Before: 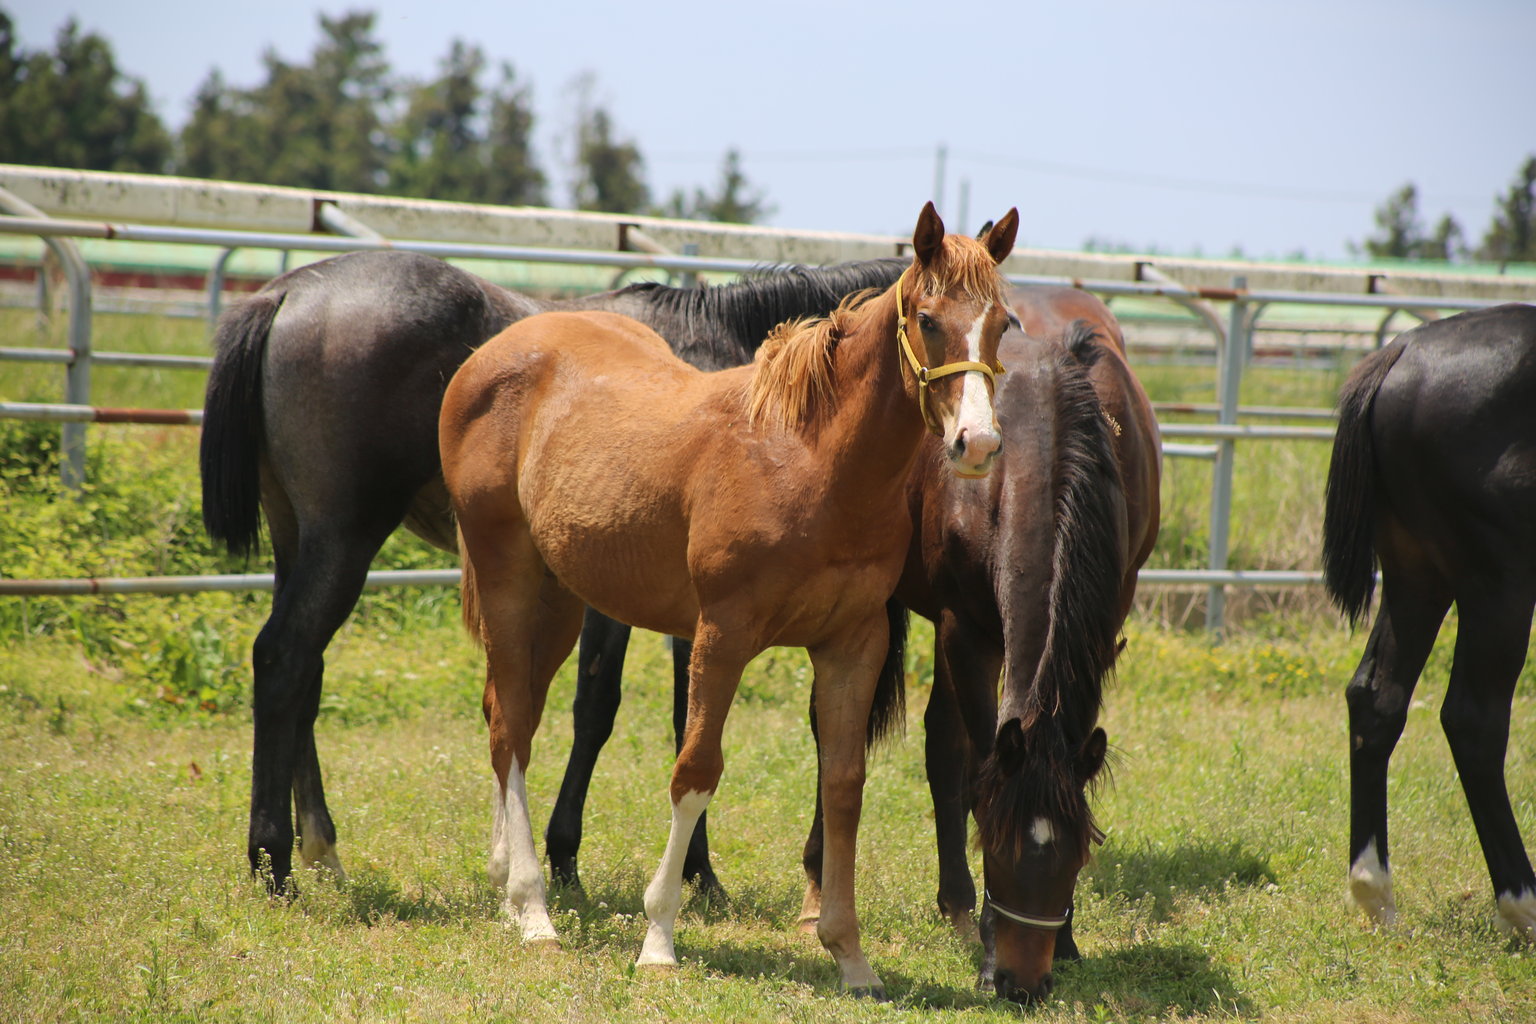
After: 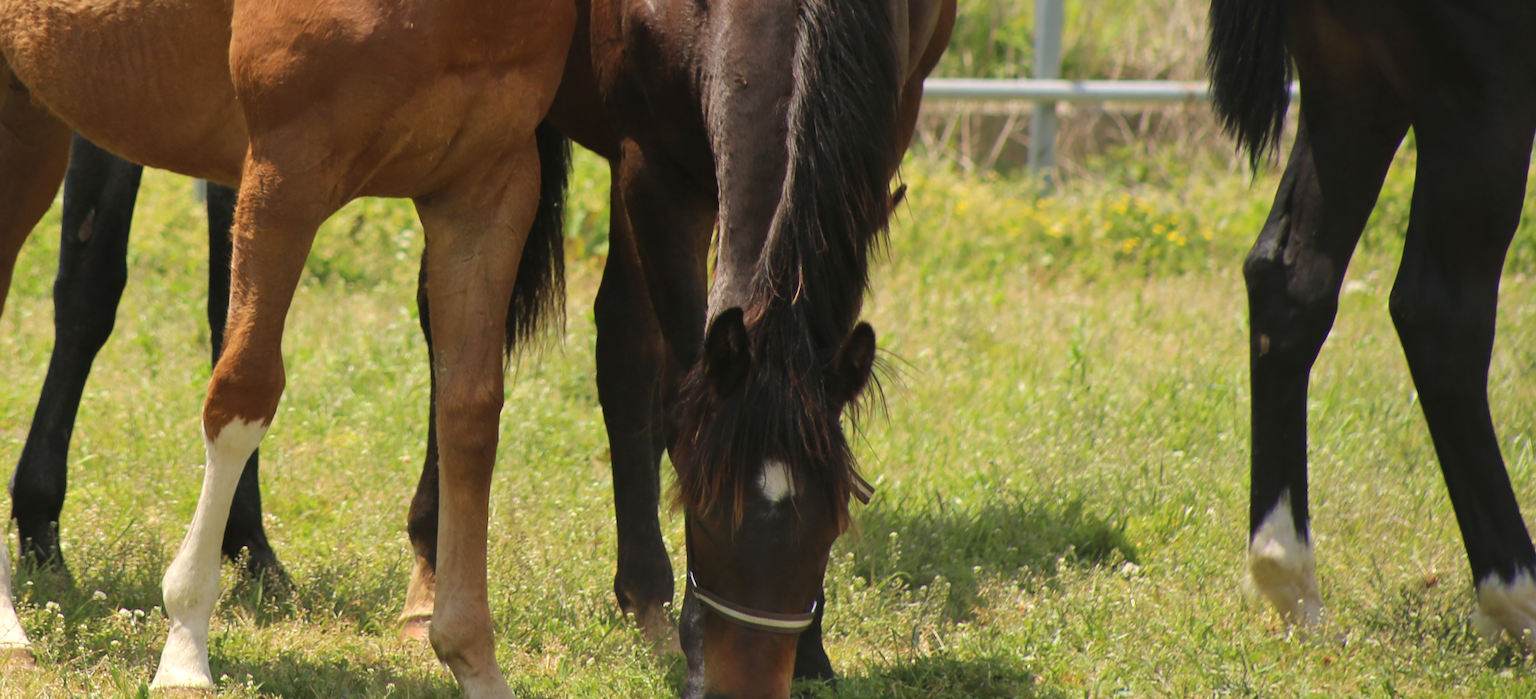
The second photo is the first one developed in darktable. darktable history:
exposure: exposure 0.212 EV, compensate exposure bias true, compensate highlight preservation false
crop and rotate: left 35.077%, top 50.668%, bottom 4.986%
